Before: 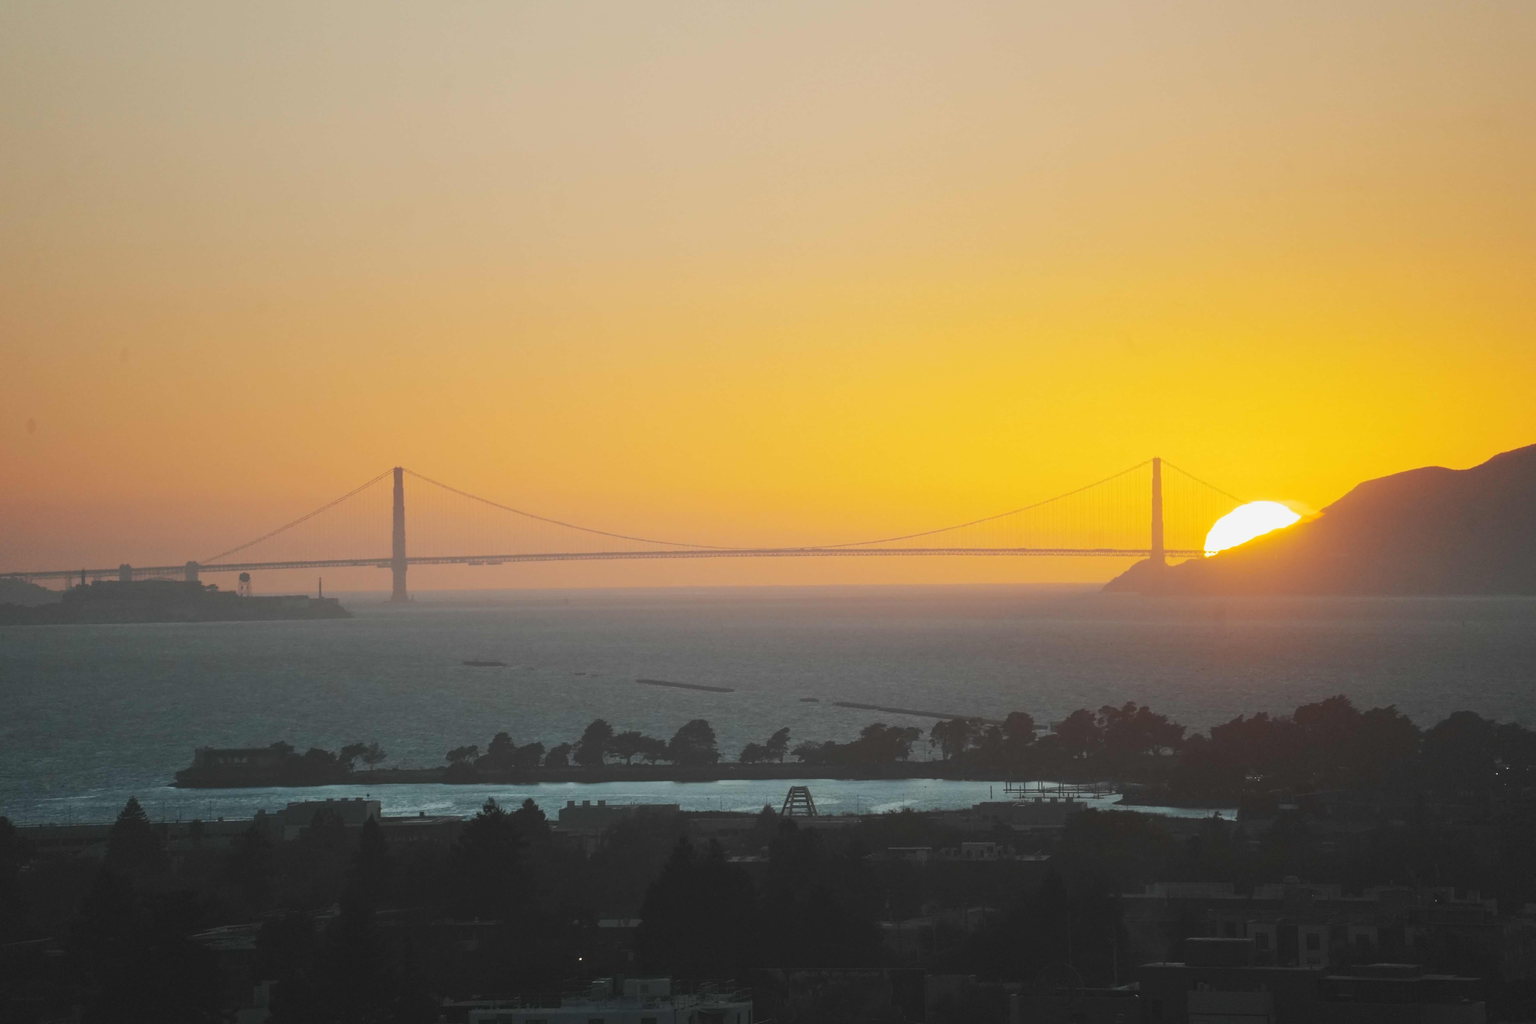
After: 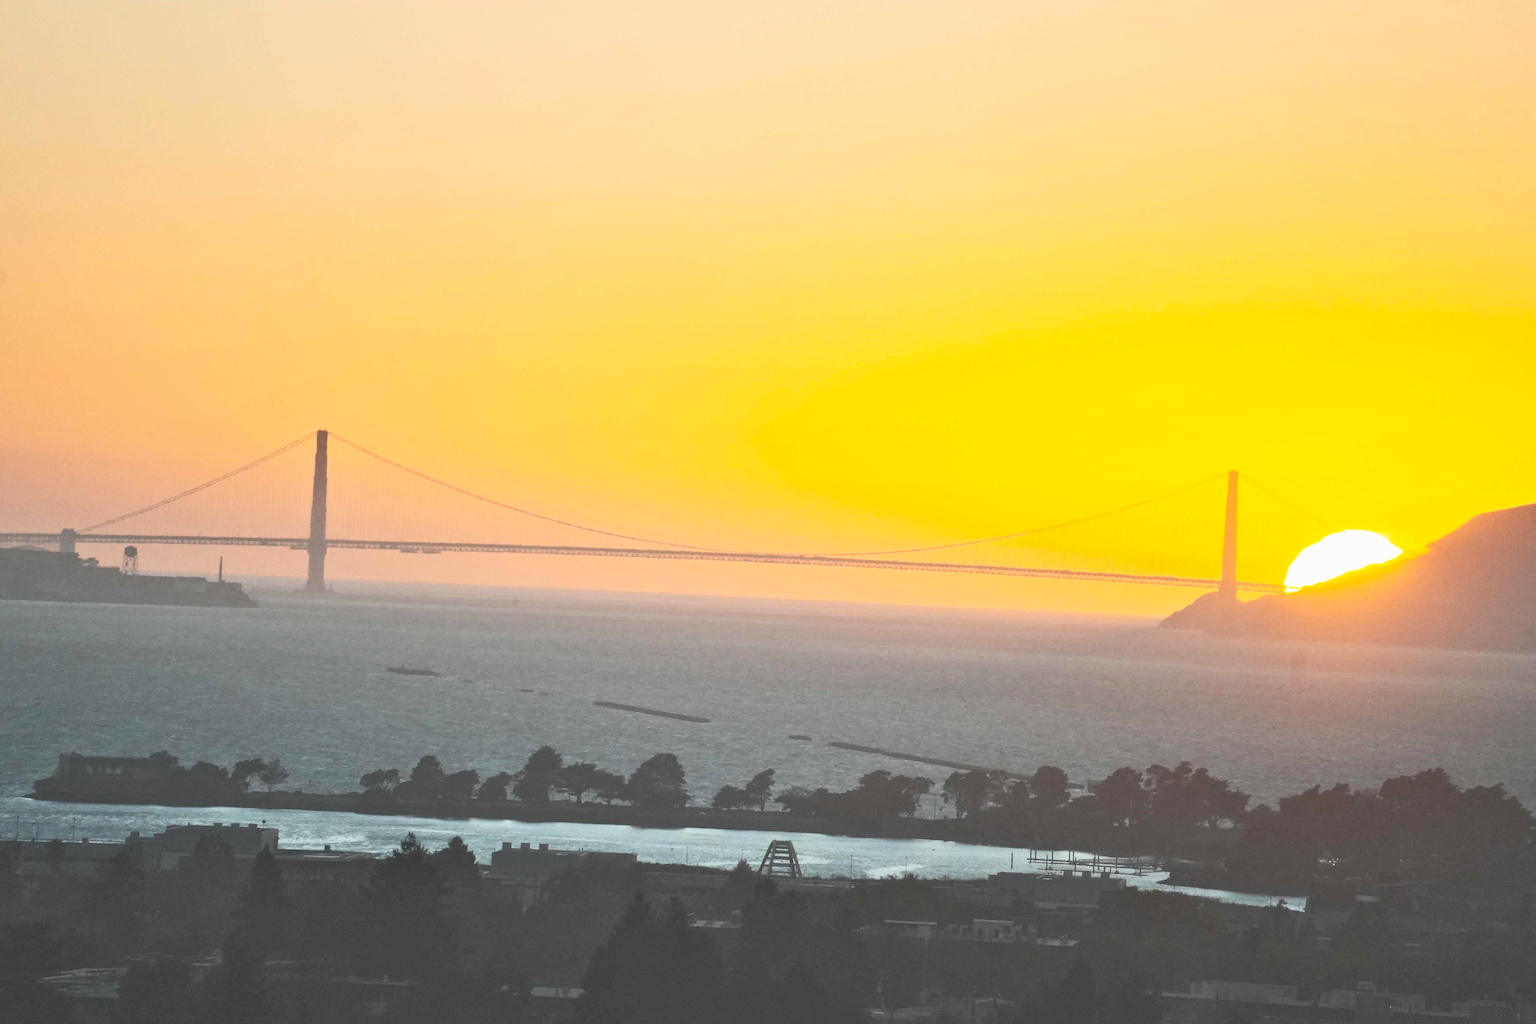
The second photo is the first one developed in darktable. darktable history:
contrast brightness saturation: contrast 0.39, brightness 0.53
shadows and highlights: low approximation 0.01, soften with gaussian
crop and rotate: angle -3.27°, left 5.211%, top 5.211%, right 4.607%, bottom 4.607%
